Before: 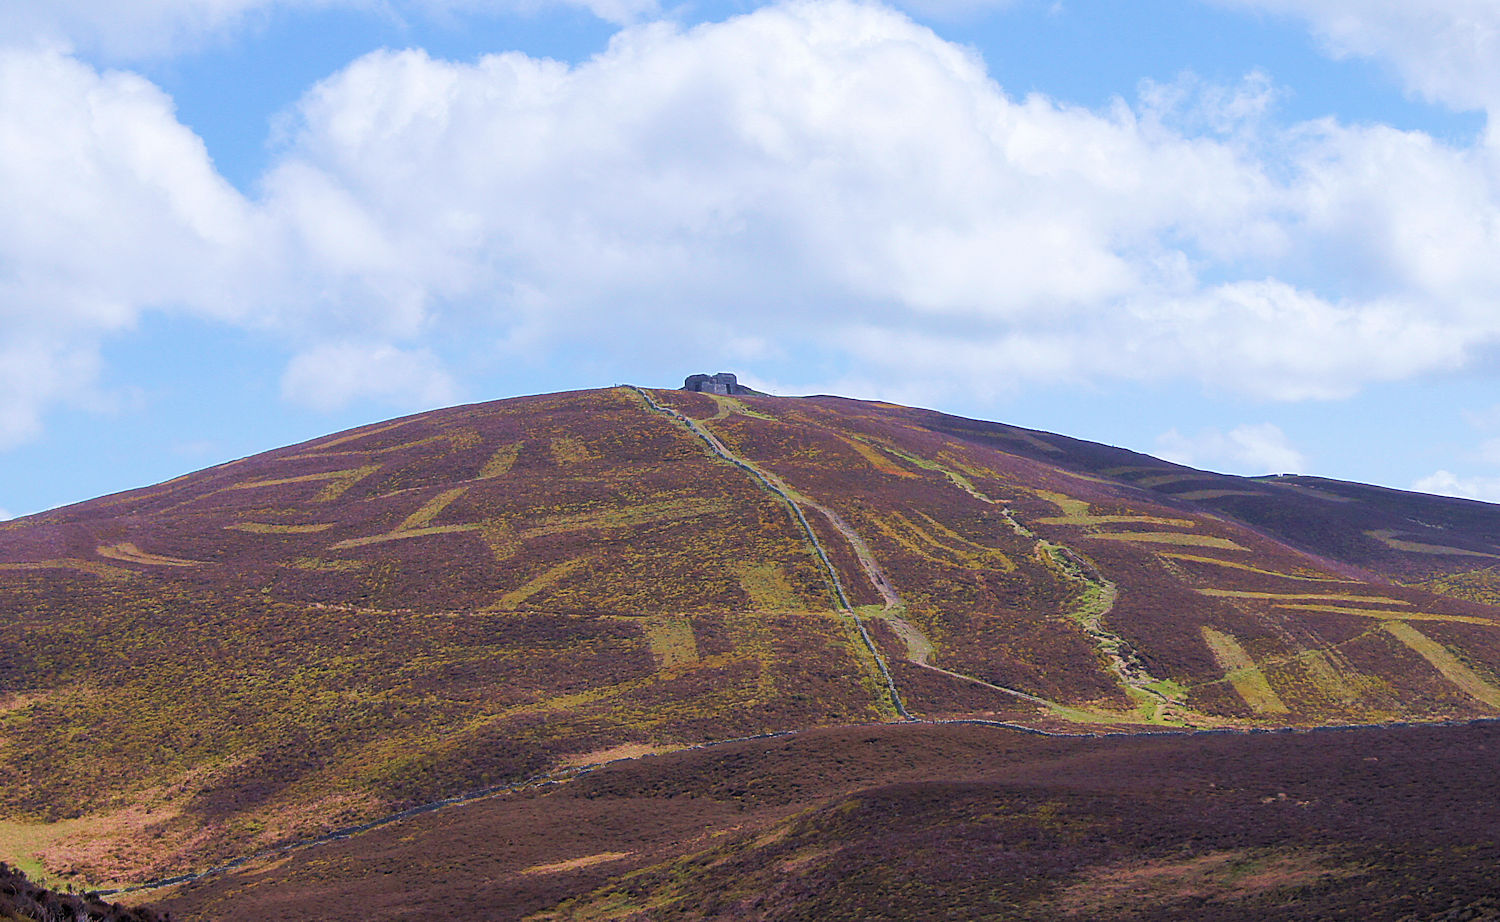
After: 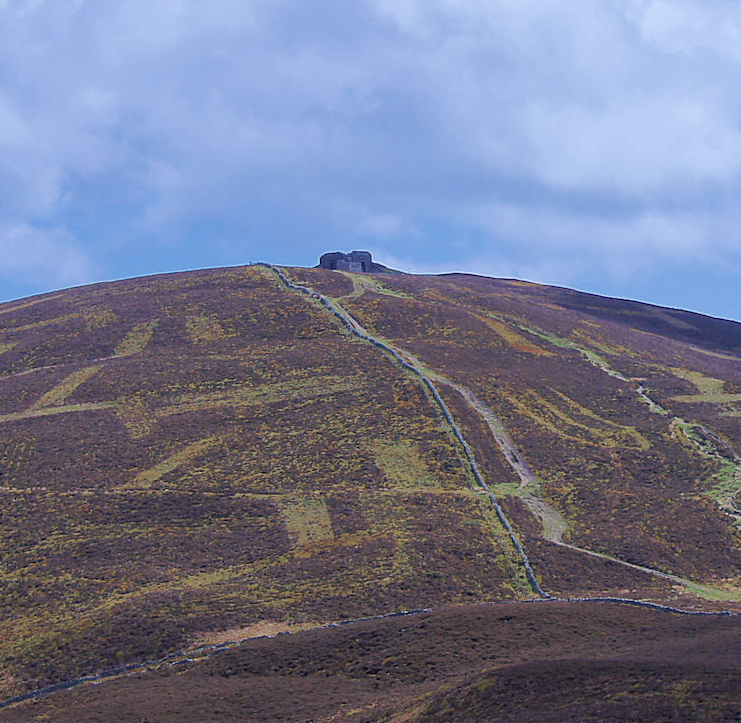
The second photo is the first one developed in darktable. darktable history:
color zones: curves: ch0 [(0, 0.5) (0.125, 0.4) (0.25, 0.5) (0.375, 0.4) (0.5, 0.4) (0.625, 0.35) (0.75, 0.35) (0.875, 0.5)]; ch1 [(0, 0.35) (0.125, 0.45) (0.25, 0.35) (0.375, 0.35) (0.5, 0.35) (0.625, 0.35) (0.75, 0.45) (0.875, 0.35)]; ch2 [(0, 0.6) (0.125, 0.5) (0.25, 0.5) (0.375, 0.6) (0.5, 0.6) (0.625, 0.5) (0.75, 0.5) (0.875, 0.5)]
white balance: red 0.926, green 1.003, blue 1.133
crop and rotate: angle 0.02°, left 24.353%, top 13.219%, right 26.156%, bottom 8.224%
